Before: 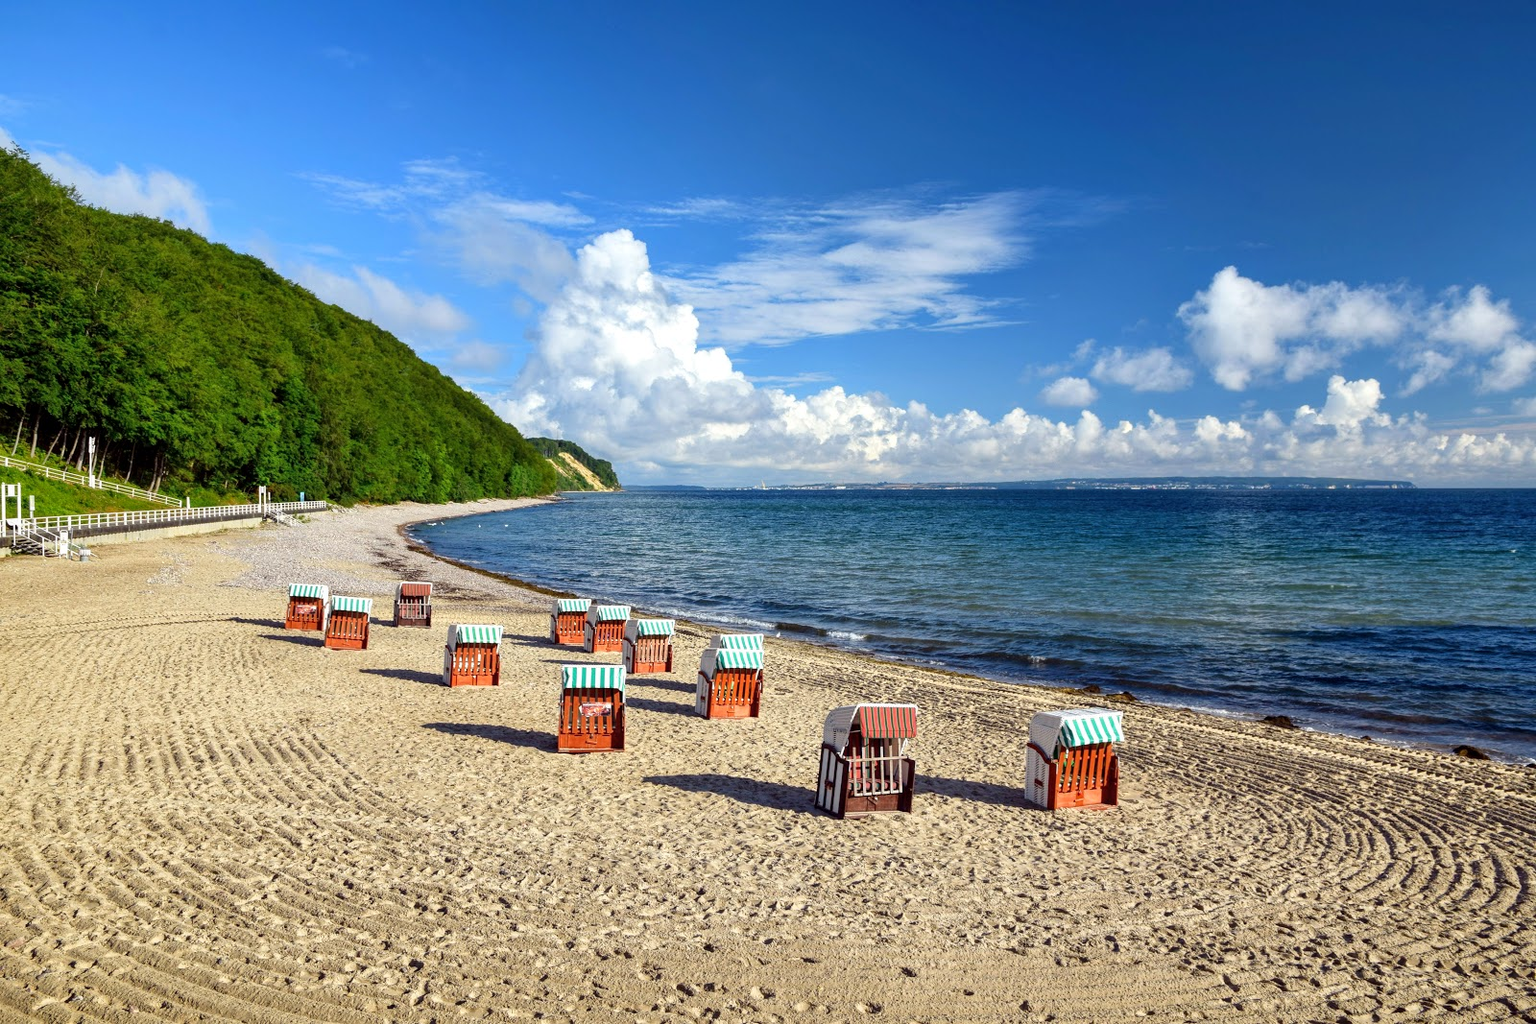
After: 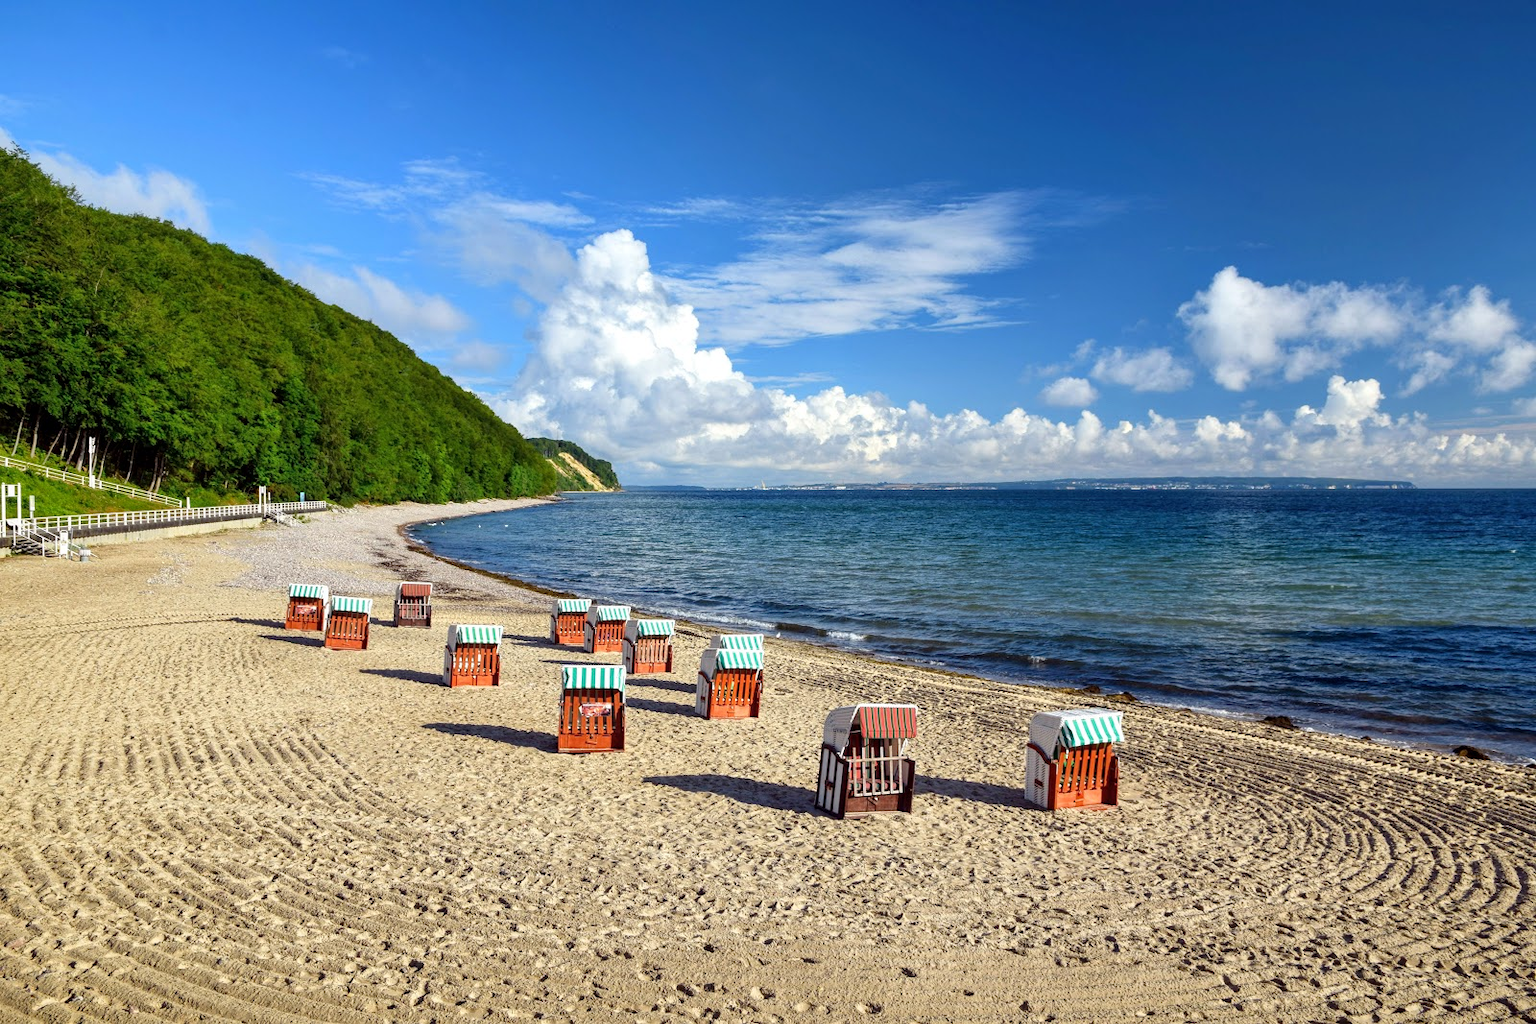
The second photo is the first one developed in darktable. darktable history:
exposure: exposure -0.003 EV, compensate highlight preservation false
